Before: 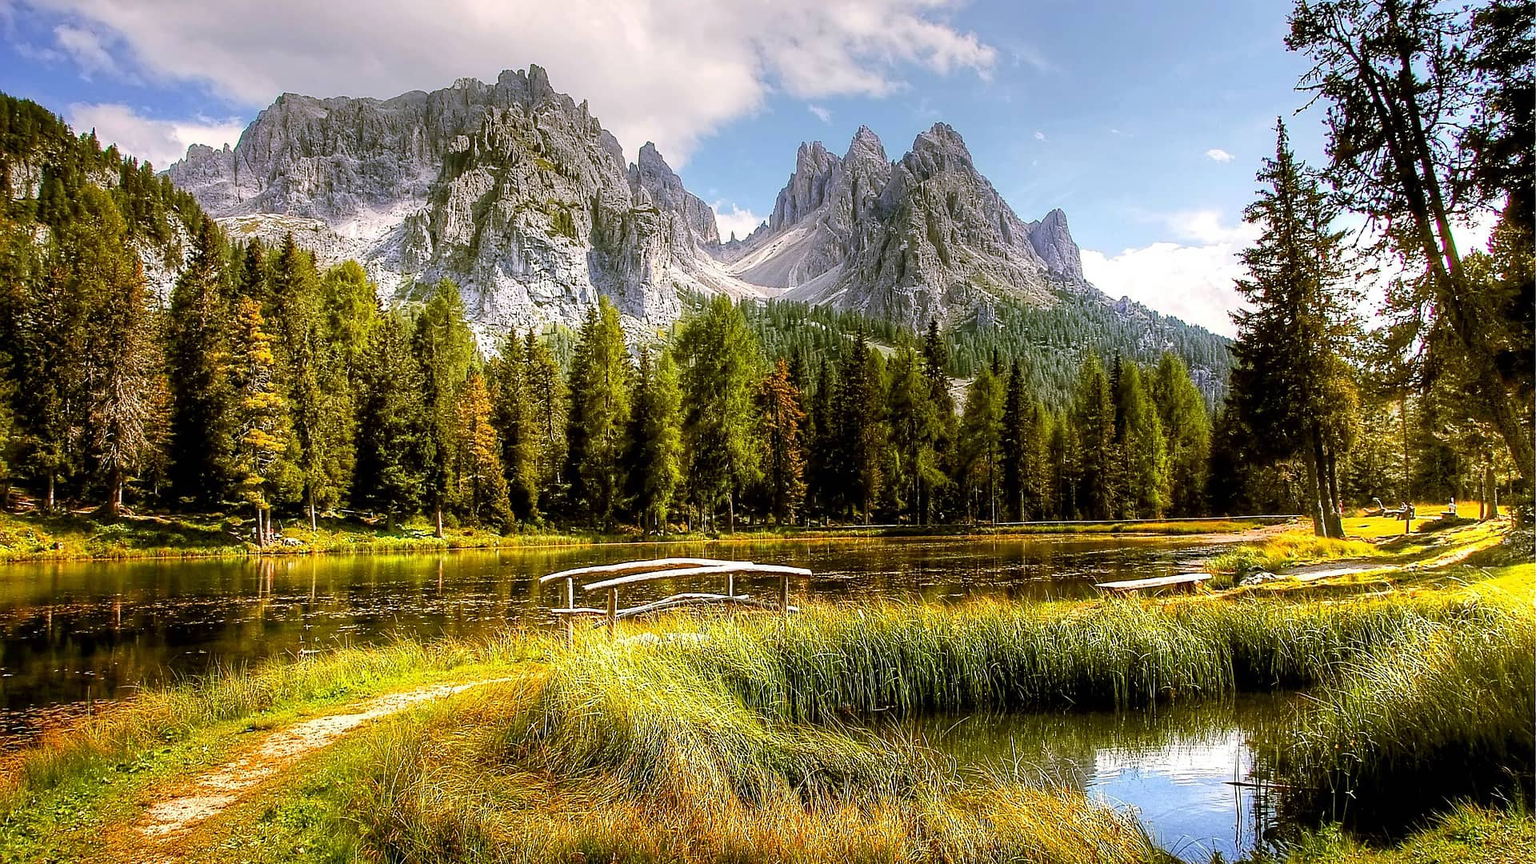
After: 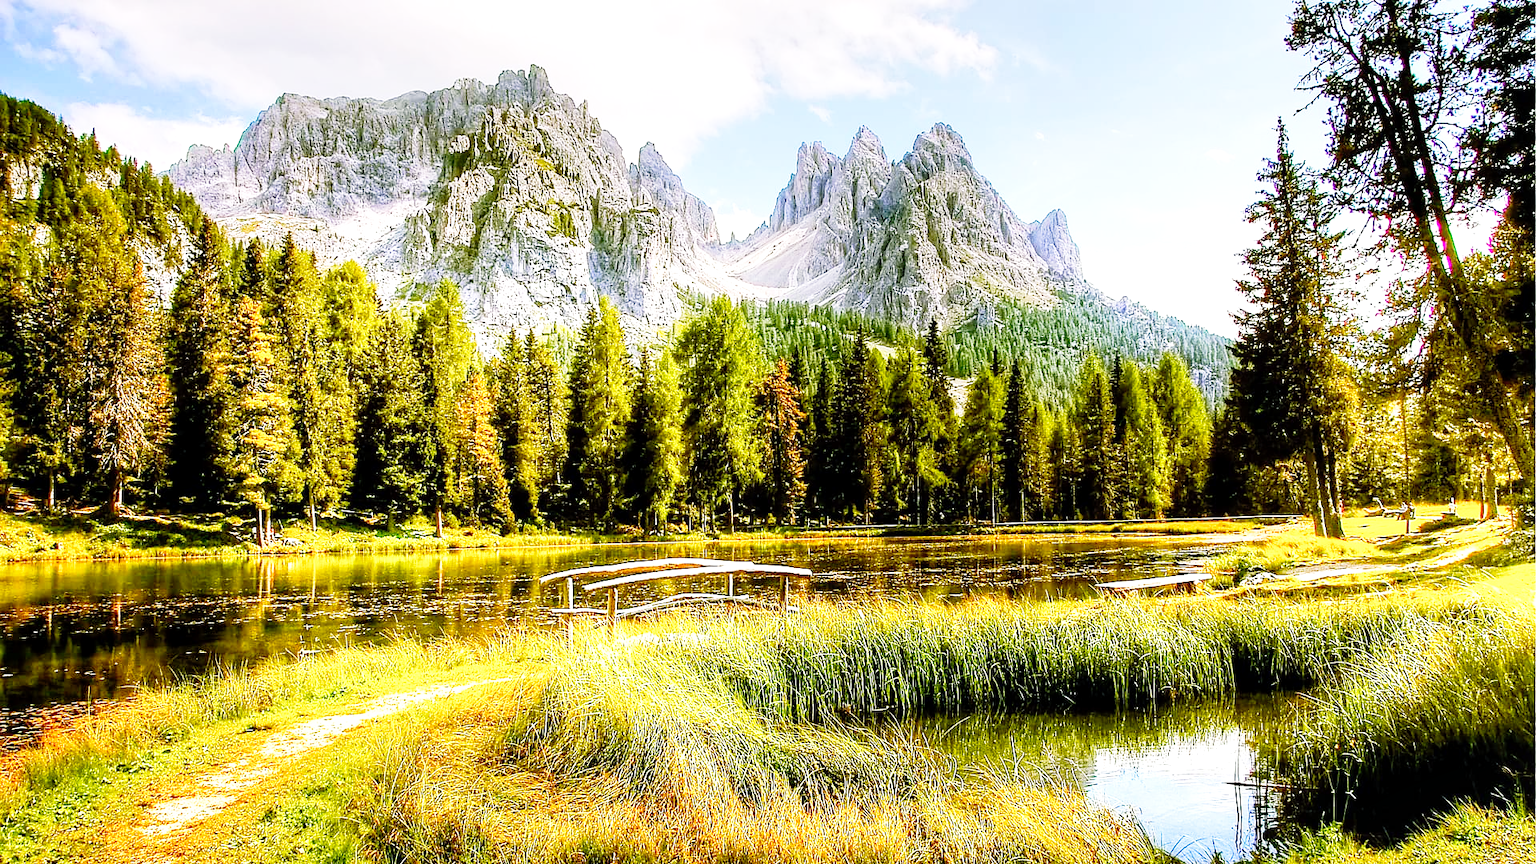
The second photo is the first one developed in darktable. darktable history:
base curve: curves: ch0 [(0, 0) (0.012, 0.01) (0.073, 0.168) (0.31, 0.711) (0.645, 0.957) (1, 1)], preserve colors none
color balance rgb: shadows lift › chroma 2.658%, shadows lift › hue 189.46°, perceptual saturation grading › global saturation -2.22%, perceptual saturation grading › highlights -6.965%, perceptual saturation grading › mid-tones 7.316%, perceptual saturation grading › shadows 4.106%, perceptual brilliance grading › mid-tones 11.002%, perceptual brilliance grading › shadows 15.092%, global vibrance 20%
local contrast: highlights 101%, shadows 97%, detail 119%, midtone range 0.2
